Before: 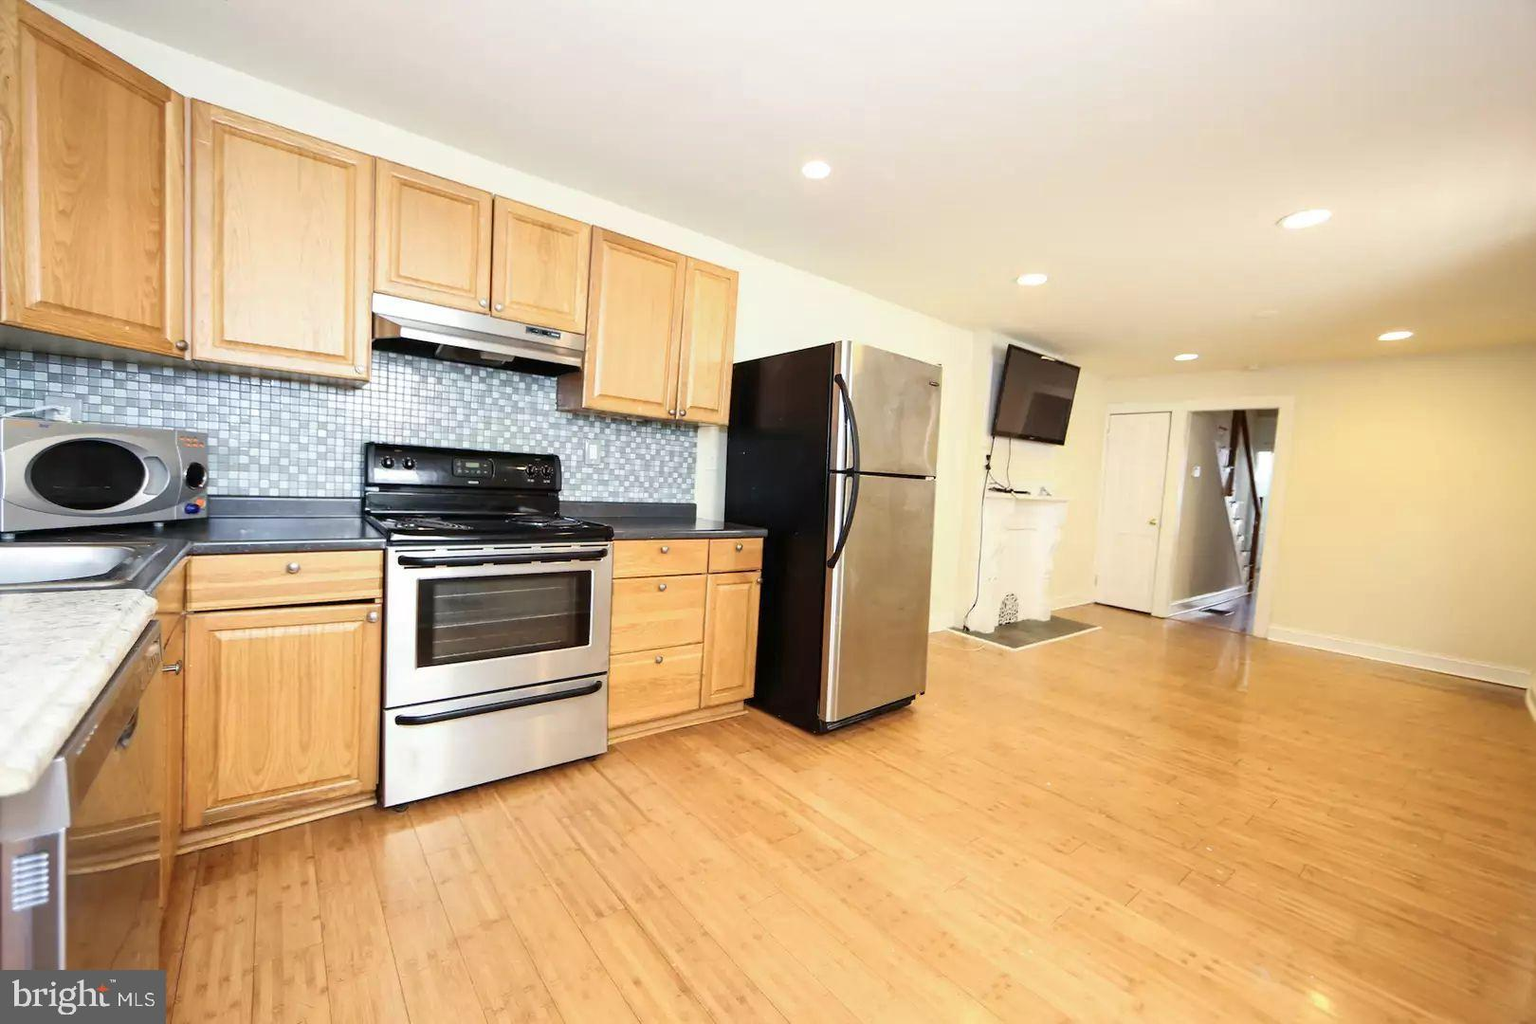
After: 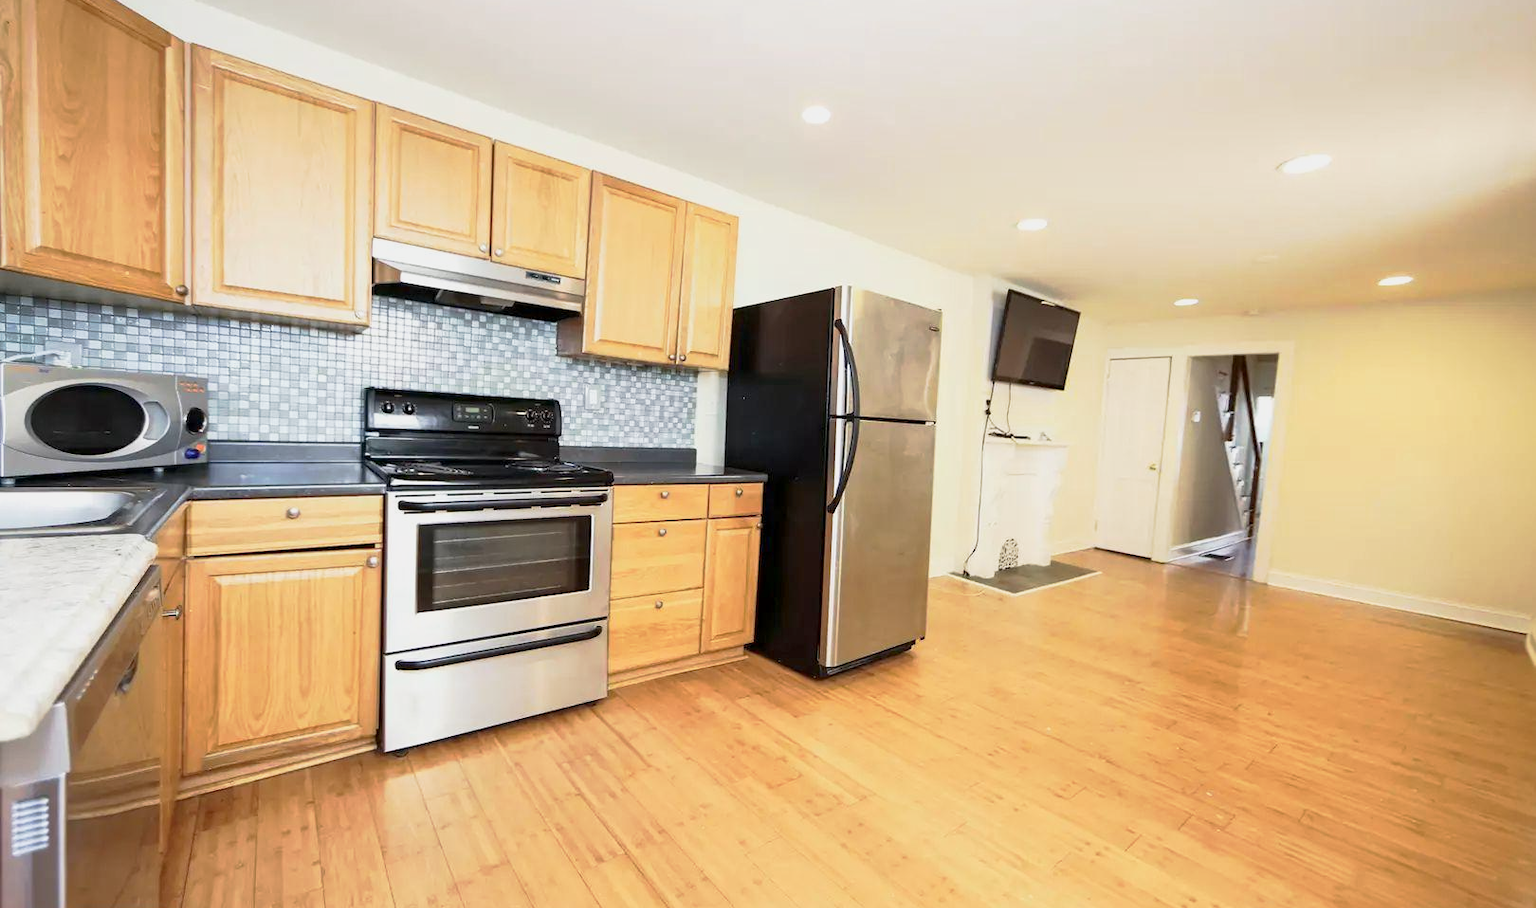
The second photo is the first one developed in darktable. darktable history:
crop and rotate: top 5.499%, bottom 5.768%
tone curve: curves: ch0 [(0.013, 0) (0.061, 0.068) (0.239, 0.256) (0.502, 0.505) (0.683, 0.676) (0.761, 0.773) (0.858, 0.858) (0.987, 0.945)]; ch1 [(0, 0) (0.172, 0.123) (0.304, 0.288) (0.414, 0.44) (0.472, 0.473) (0.502, 0.508) (0.521, 0.528) (0.583, 0.595) (0.654, 0.673) (0.728, 0.761) (1, 1)]; ch2 [(0, 0) (0.411, 0.424) (0.485, 0.476) (0.502, 0.502) (0.553, 0.557) (0.57, 0.576) (1, 1)], preserve colors none
